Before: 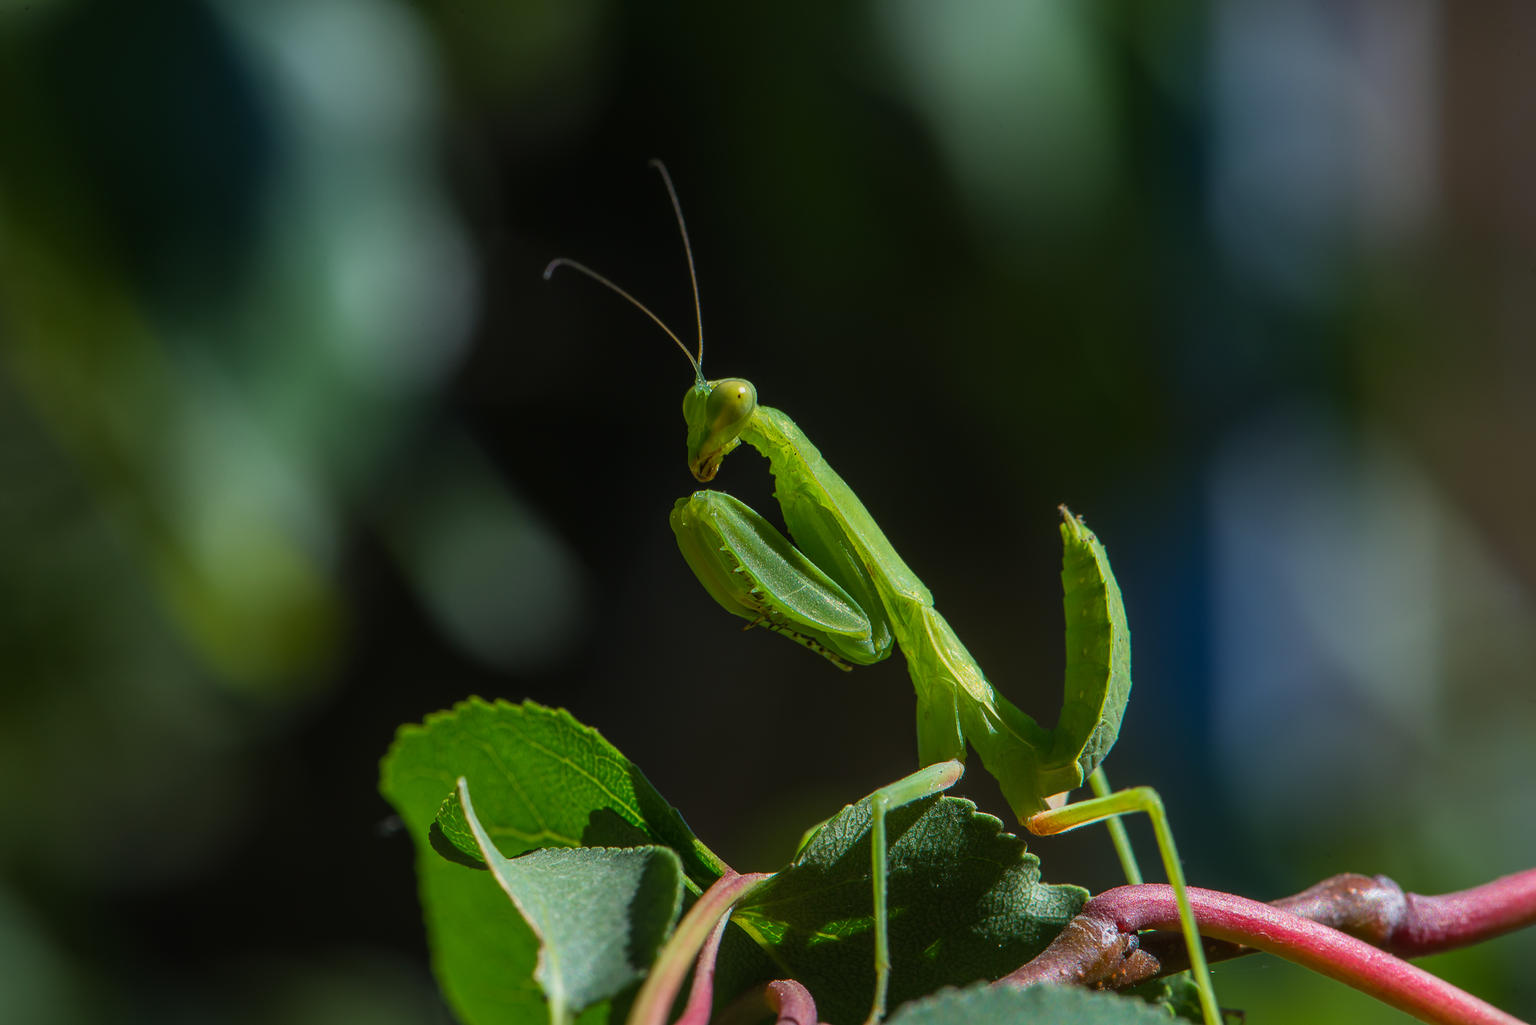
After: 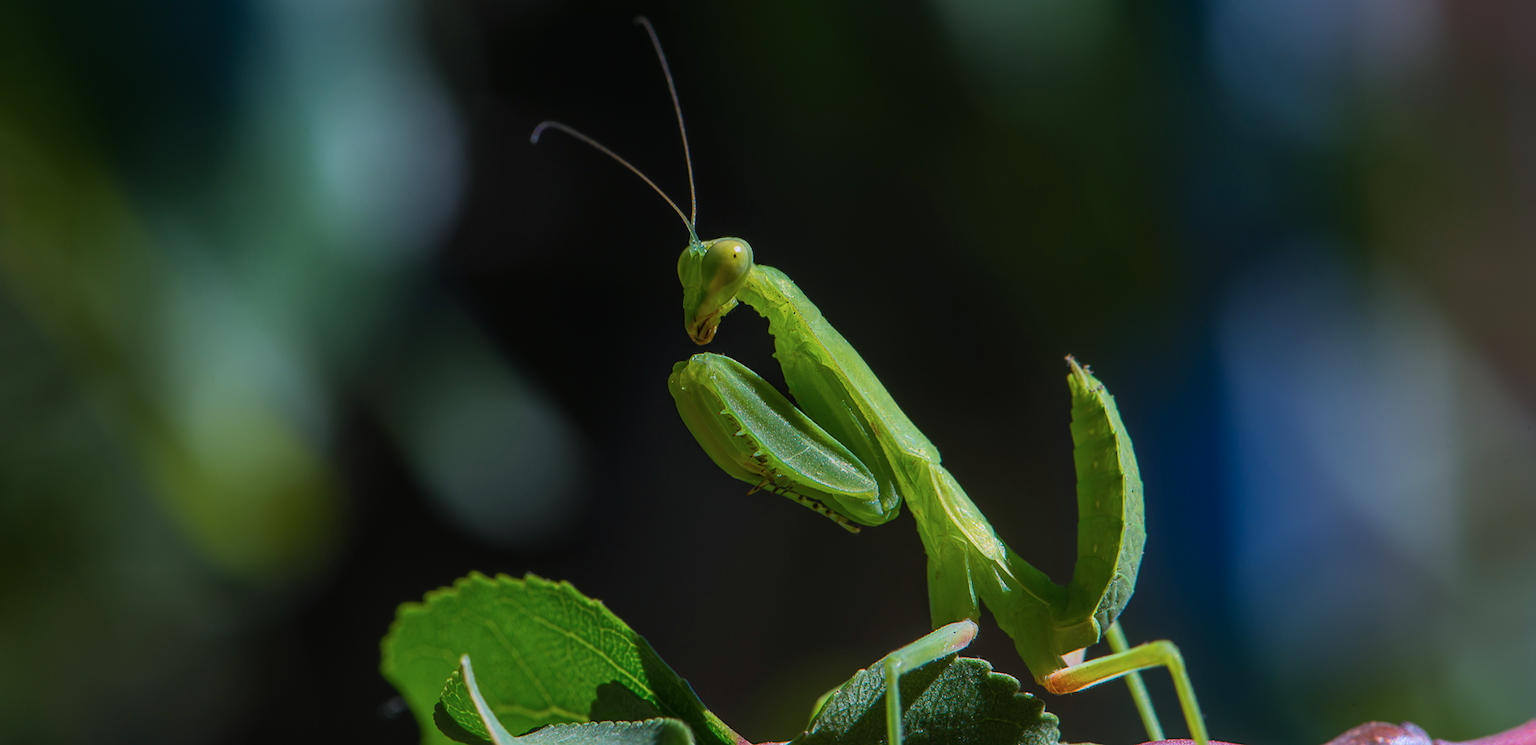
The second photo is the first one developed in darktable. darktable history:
rotate and perspective: rotation -2°, crop left 0.022, crop right 0.978, crop top 0.049, crop bottom 0.951
color calibration: output R [0.999, 0.026, -0.11, 0], output G [-0.019, 1.037, -0.099, 0], output B [0.022, -0.023, 0.902, 0], illuminant custom, x 0.367, y 0.392, temperature 4437.75 K, clip negative RGB from gamut false
crop and rotate: top 12.5%, bottom 12.5%
